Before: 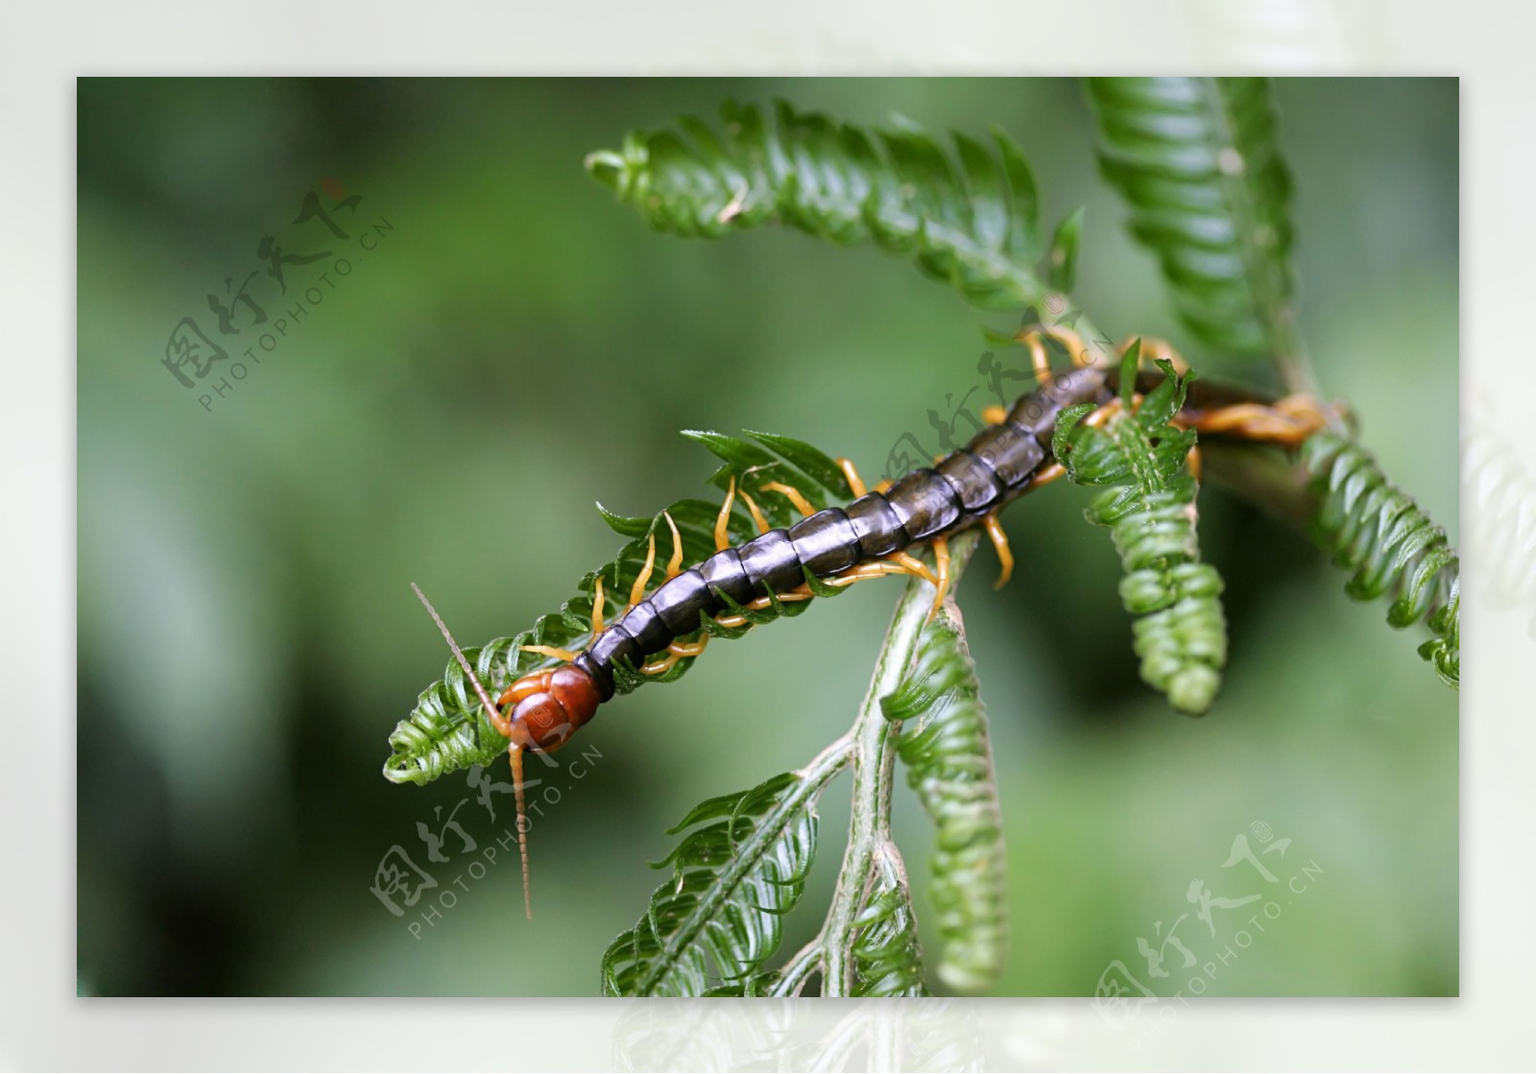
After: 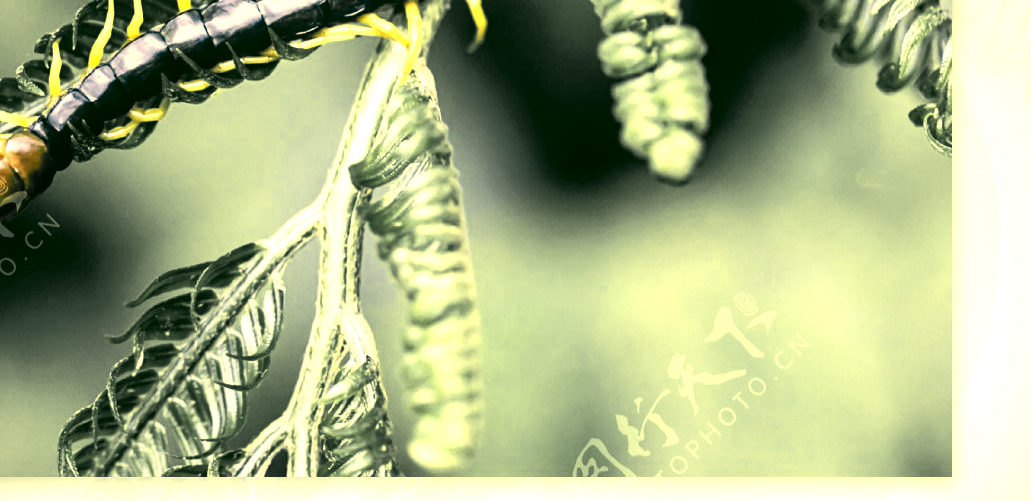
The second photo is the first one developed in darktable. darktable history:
local contrast: on, module defaults
crop and rotate: left 35.509%, top 50.238%, bottom 4.934%
tone equalizer: -8 EV -0.417 EV, -7 EV -0.389 EV, -6 EV -0.333 EV, -5 EV -0.222 EV, -3 EV 0.222 EV, -2 EV 0.333 EV, -1 EV 0.389 EV, +0 EV 0.417 EV, edges refinement/feathering 500, mask exposure compensation -1.57 EV, preserve details no
color zones: curves: ch0 [(0.004, 0.306) (0.107, 0.448) (0.252, 0.656) (0.41, 0.398) (0.595, 0.515) (0.768, 0.628)]; ch1 [(0.07, 0.323) (0.151, 0.452) (0.252, 0.608) (0.346, 0.221) (0.463, 0.189) (0.61, 0.368) (0.735, 0.395) (0.921, 0.412)]; ch2 [(0, 0.476) (0.132, 0.512) (0.243, 0.512) (0.397, 0.48) (0.522, 0.376) (0.634, 0.536) (0.761, 0.46)]
white balance: emerald 1
color correction: highlights a* 1.83, highlights b* 34.02, shadows a* -36.68, shadows b* -5.48
vignetting: fall-off start 97.23%, saturation -0.024, center (-0.033, -0.042), width/height ratio 1.179, unbound false
tone curve: curves: ch0 [(0, 0) (0.105, 0.044) (0.195, 0.128) (0.283, 0.283) (0.384, 0.404) (0.485, 0.531) (0.635, 0.7) (0.832, 0.858) (1, 0.977)]; ch1 [(0, 0) (0.161, 0.092) (0.35, 0.33) (0.379, 0.401) (0.448, 0.478) (0.498, 0.503) (0.531, 0.537) (0.586, 0.563) (0.687, 0.648) (1, 1)]; ch2 [(0, 0) (0.359, 0.372) (0.437, 0.437) (0.483, 0.484) (0.53, 0.515) (0.556, 0.553) (0.635, 0.589) (1, 1)], color space Lab, independent channels, preserve colors none
